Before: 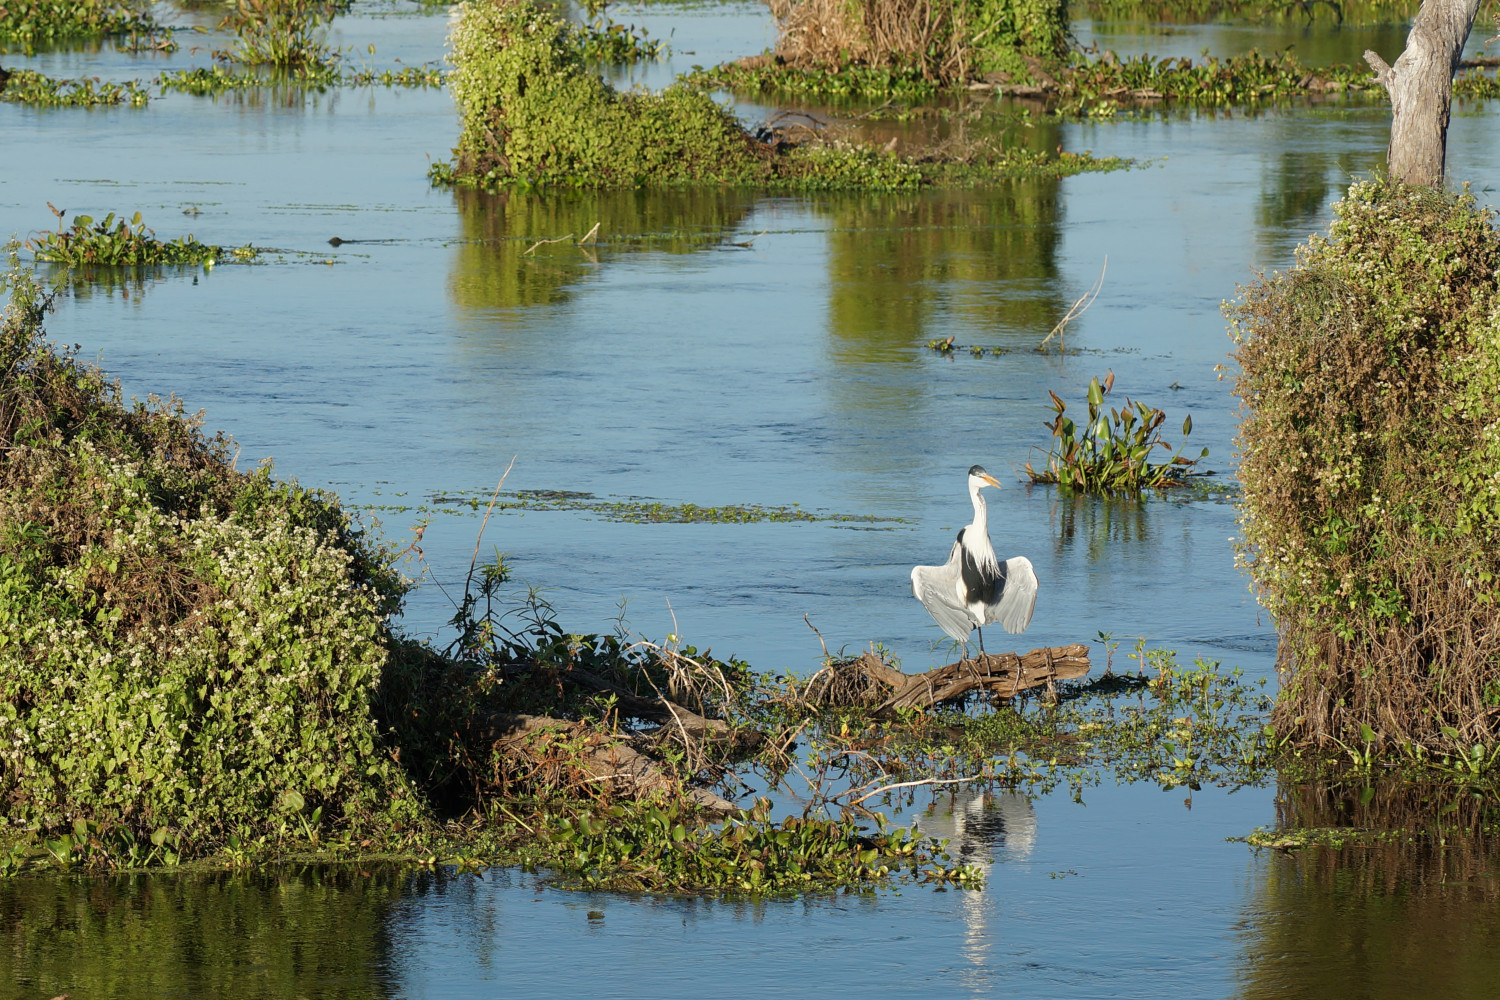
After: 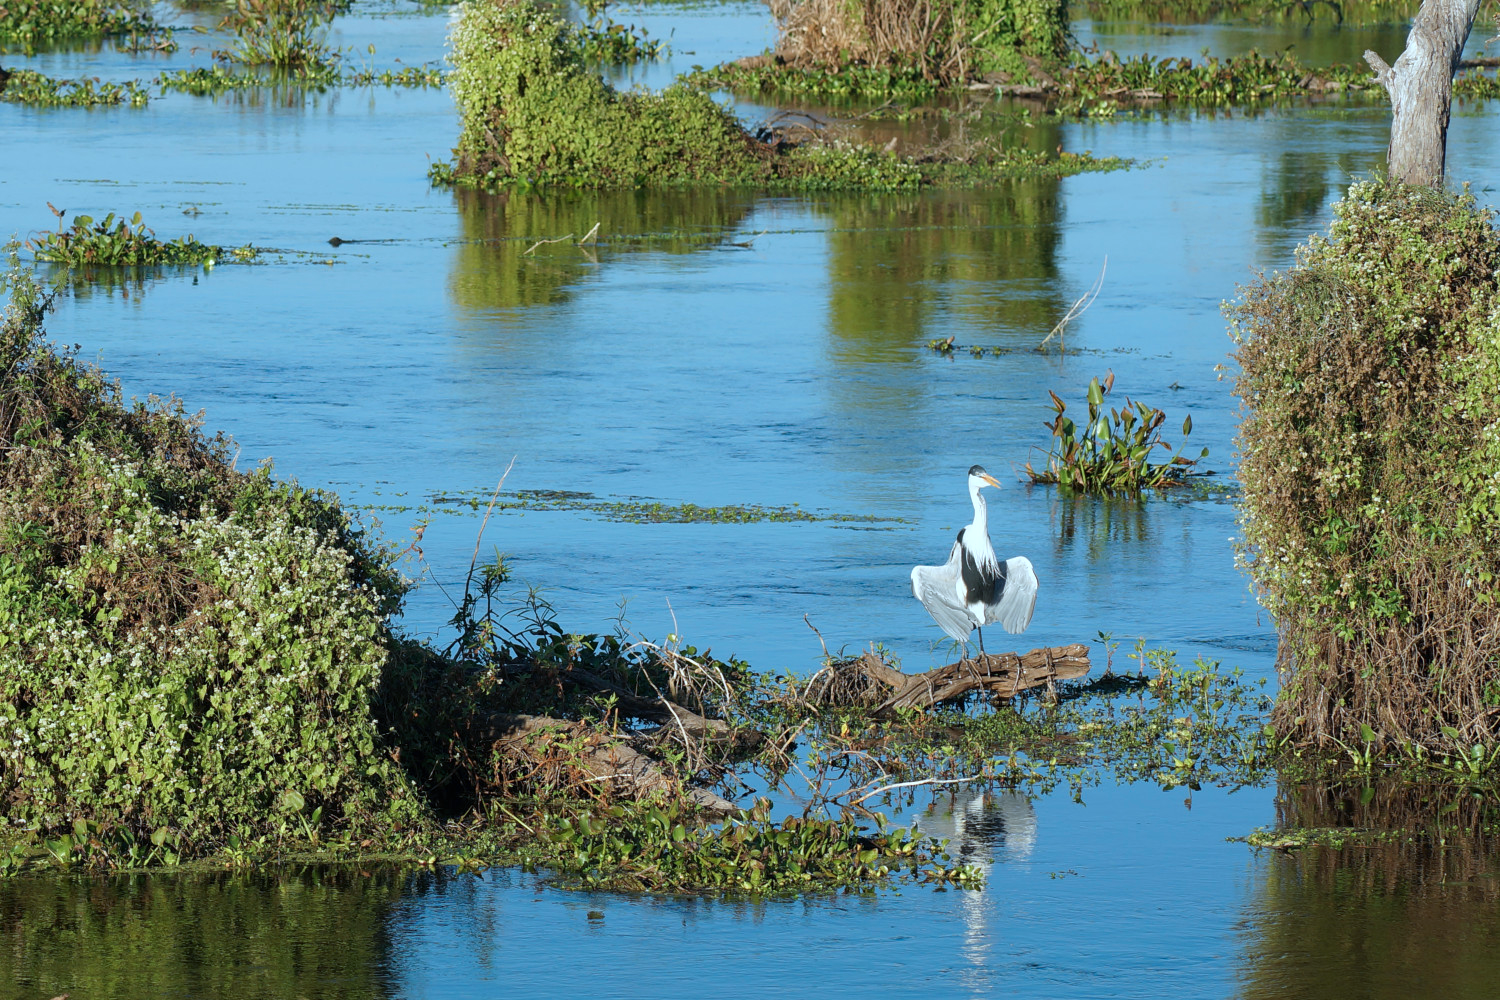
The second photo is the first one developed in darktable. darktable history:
color calibration: output R [1.063, -0.012, -0.003, 0], output G [0, 1.022, 0.021, 0], output B [-0.079, 0.047, 1, 0], illuminant custom, x 0.389, y 0.387, temperature 3838.64 K
tone equalizer: on, module defaults
